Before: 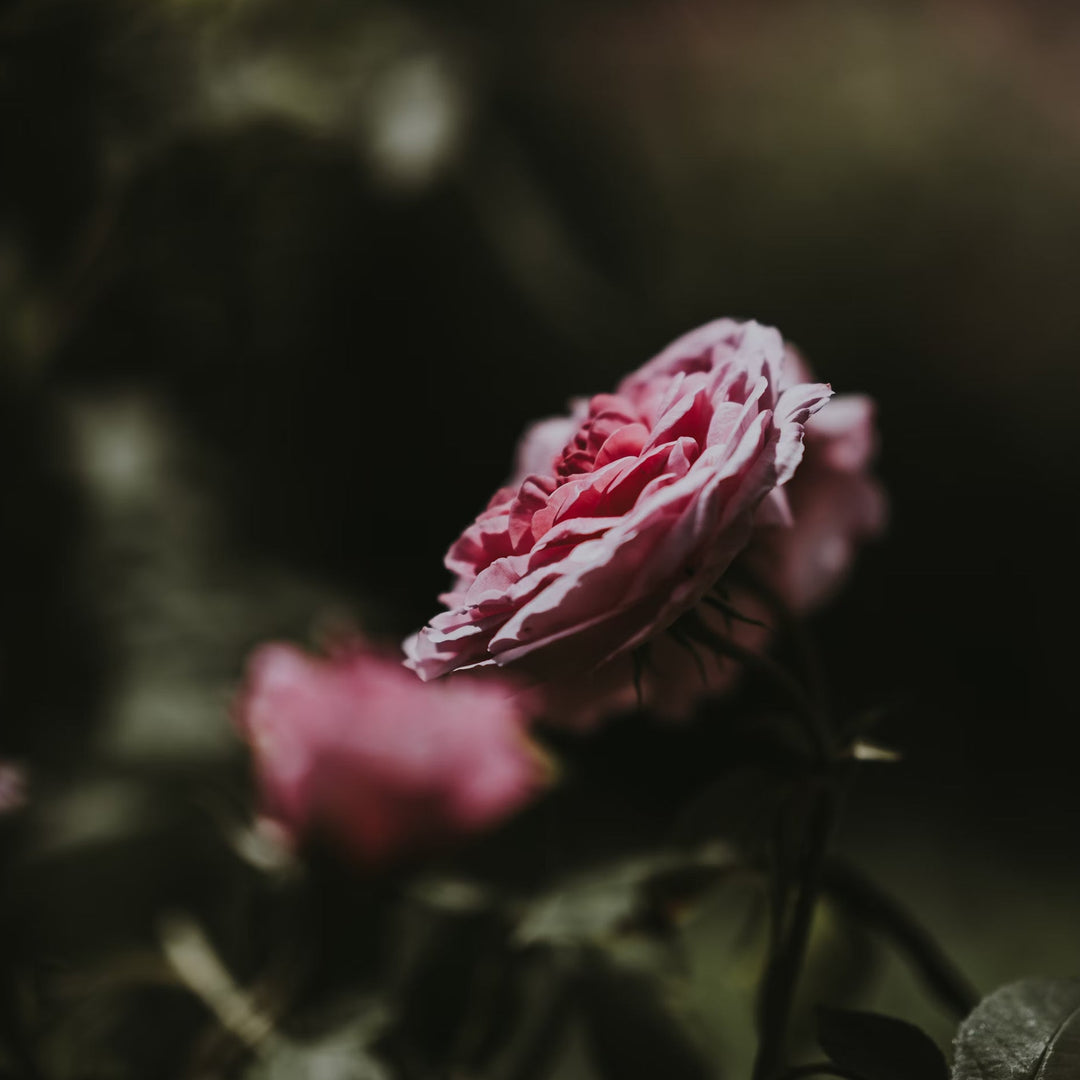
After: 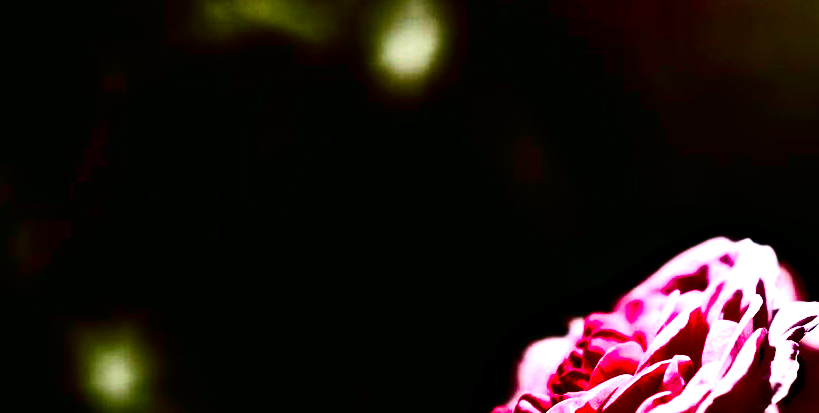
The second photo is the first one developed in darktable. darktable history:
crop: left 0.512%, top 7.649%, right 23.621%, bottom 54.037%
contrast equalizer: y [[0.6 ×6], [0.55 ×6], [0 ×6], [0 ×6], [0 ×6]]
haze removal: compatibility mode true, adaptive false
exposure: black level correction 0, exposure 0.695 EV, compensate highlight preservation false
tone equalizer: -8 EV -0.427 EV, -7 EV -0.416 EV, -6 EV -0.331 EV, -5 EV -0.209 EV, -3 EV 0.215 EV, -2 EV 0.361 EV, -1 EV 0.369 EV, +0 EV 0.425 EV, edges refinement/feathering 500, mask exposure compensation -1.57 EV, preserve details no
contrast brightness saturation: brightness -0.993, saturation 0.994
base curve: curves: ch0 [(0, 0) (0.028, 0.03) (0.121, 0.232) (0.46, 0.748) (0.859, 0.968) (1, 1)]
